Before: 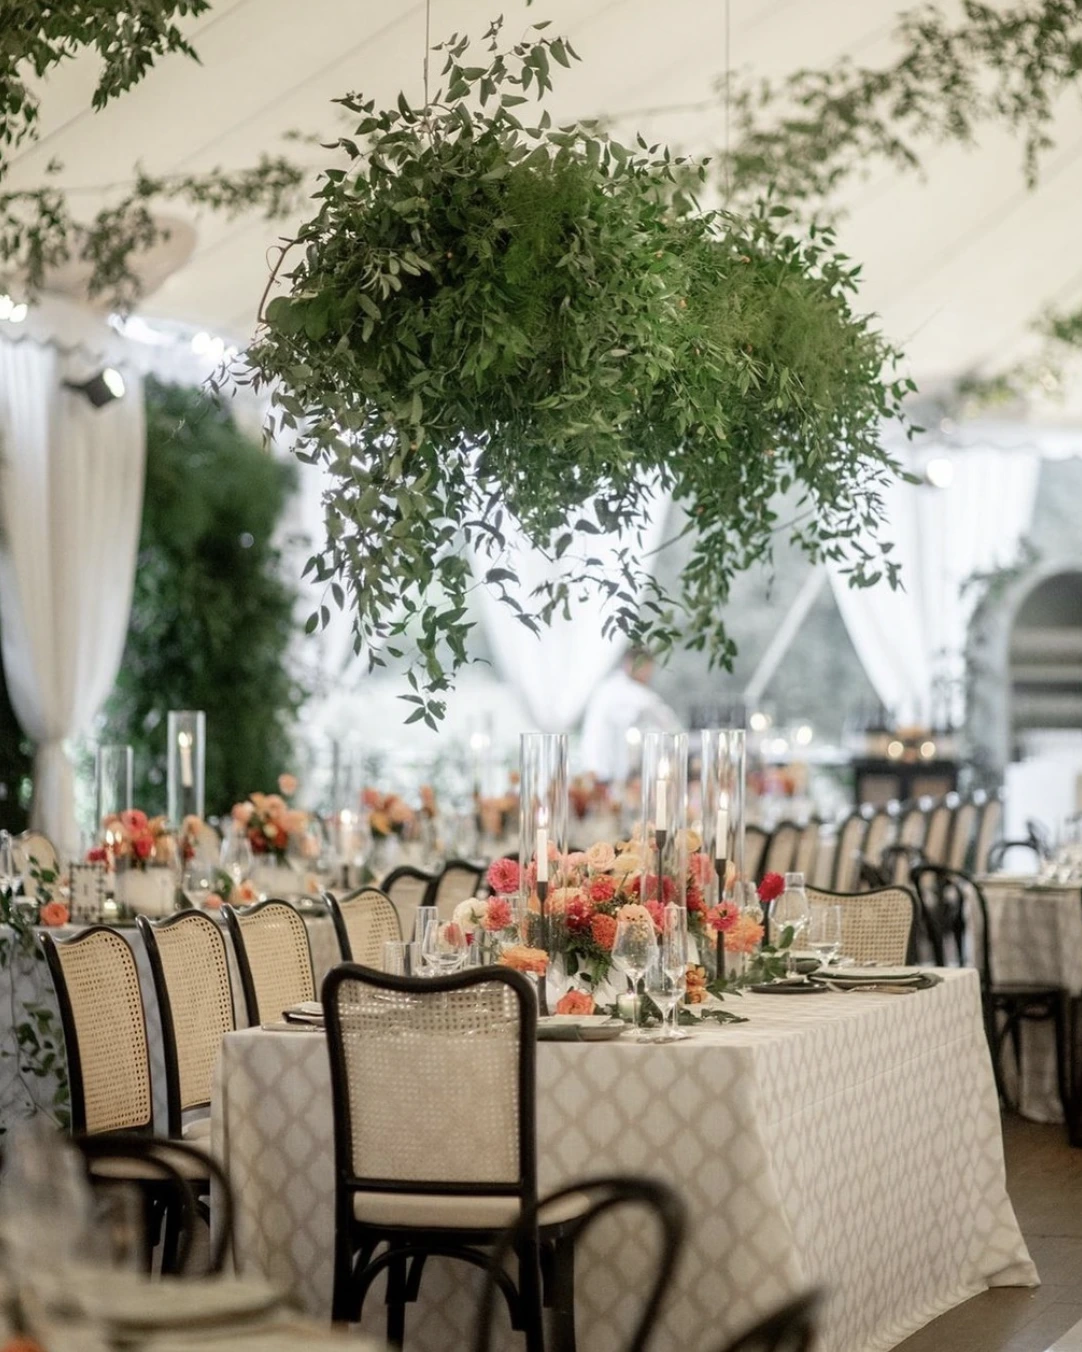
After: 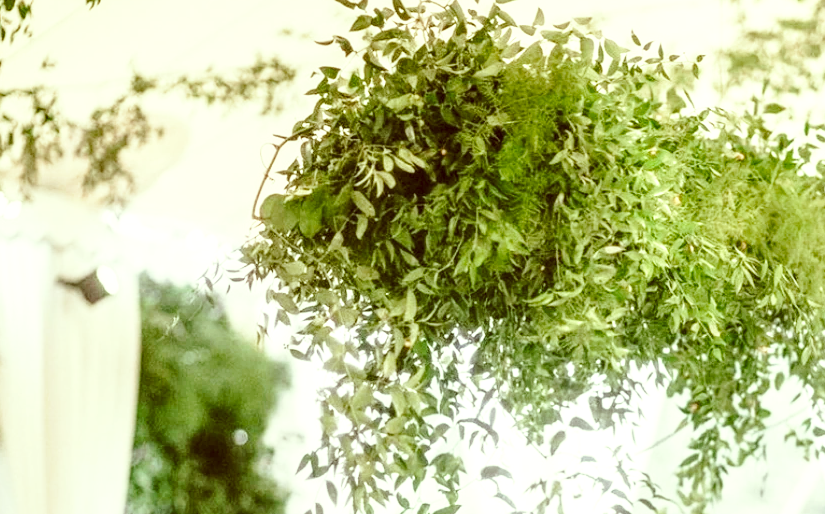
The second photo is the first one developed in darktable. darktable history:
local contrast: detail 130%
exposure: black level correction 0, exposure 0.702 EV, compensate exposure bias true, compensate highlight preservation false
crop: left 0.563%, top 7.637%, right 23.171%, bottom 54.334%
contrast brightness saturation: brightness 0.149
color correction: highlights a* -6.06, highlights b* 9.2, shadows a* 10.74, shadows b* 23.53
base curve: curves: ch0 [(0, 0) (0.028, 0.03) (0.121, 0.232) (0.46, 0.748) (0.859, 0.968) (1, 1)], exposure shift 0.01, preserve colors none
